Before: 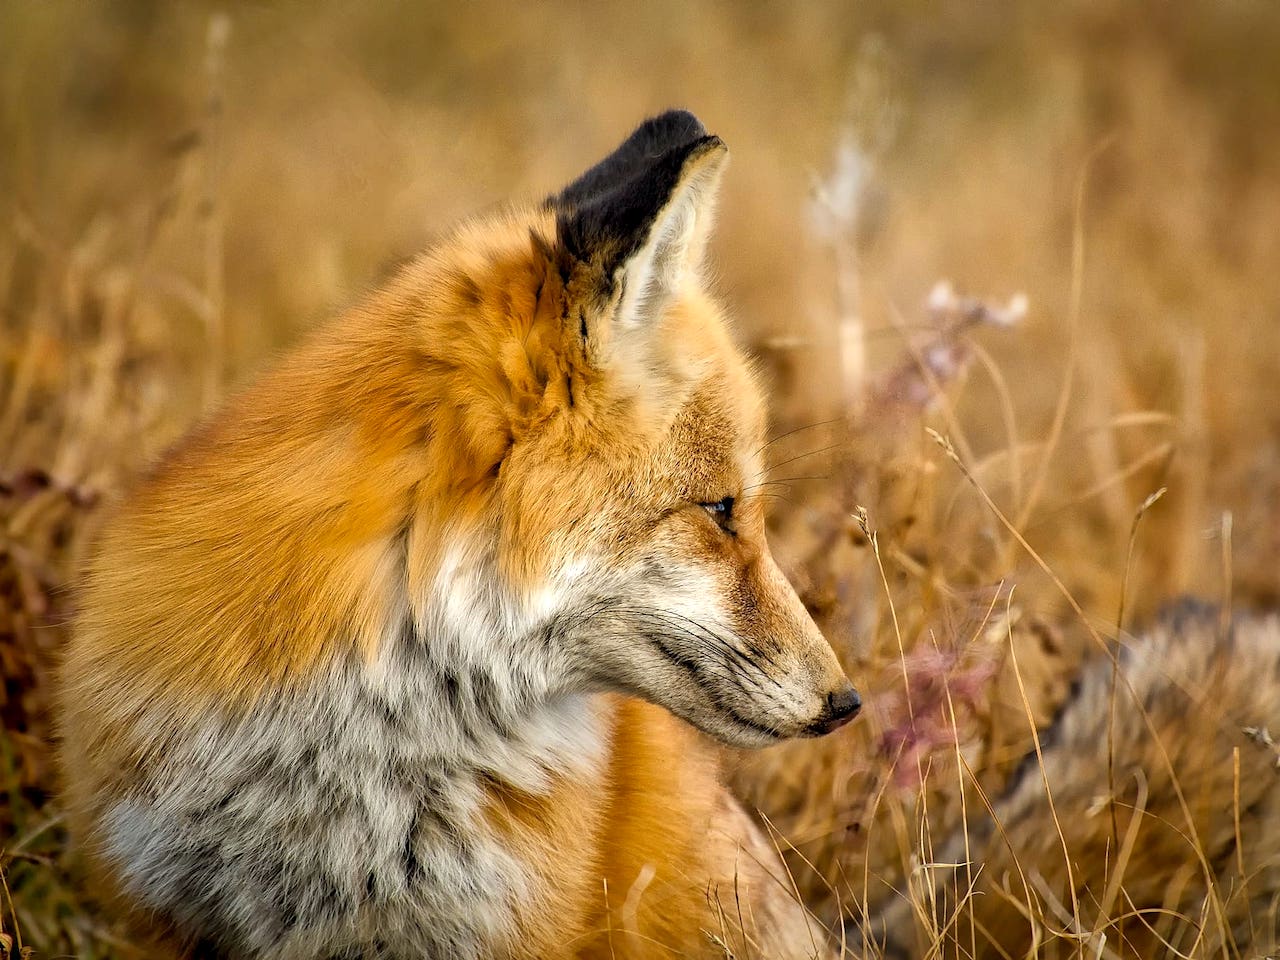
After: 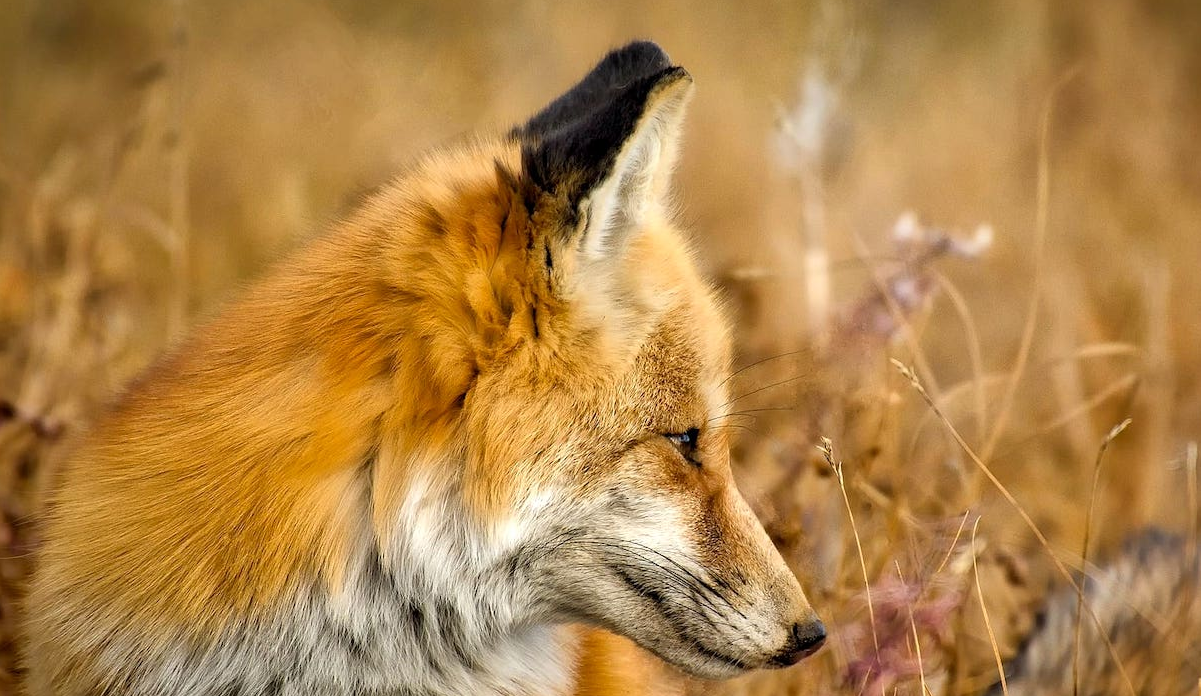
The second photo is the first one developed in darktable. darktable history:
white balance: emerald 1
crop: left 2.737%, top 7.287%, right 3.421%, bottom 20.179%
